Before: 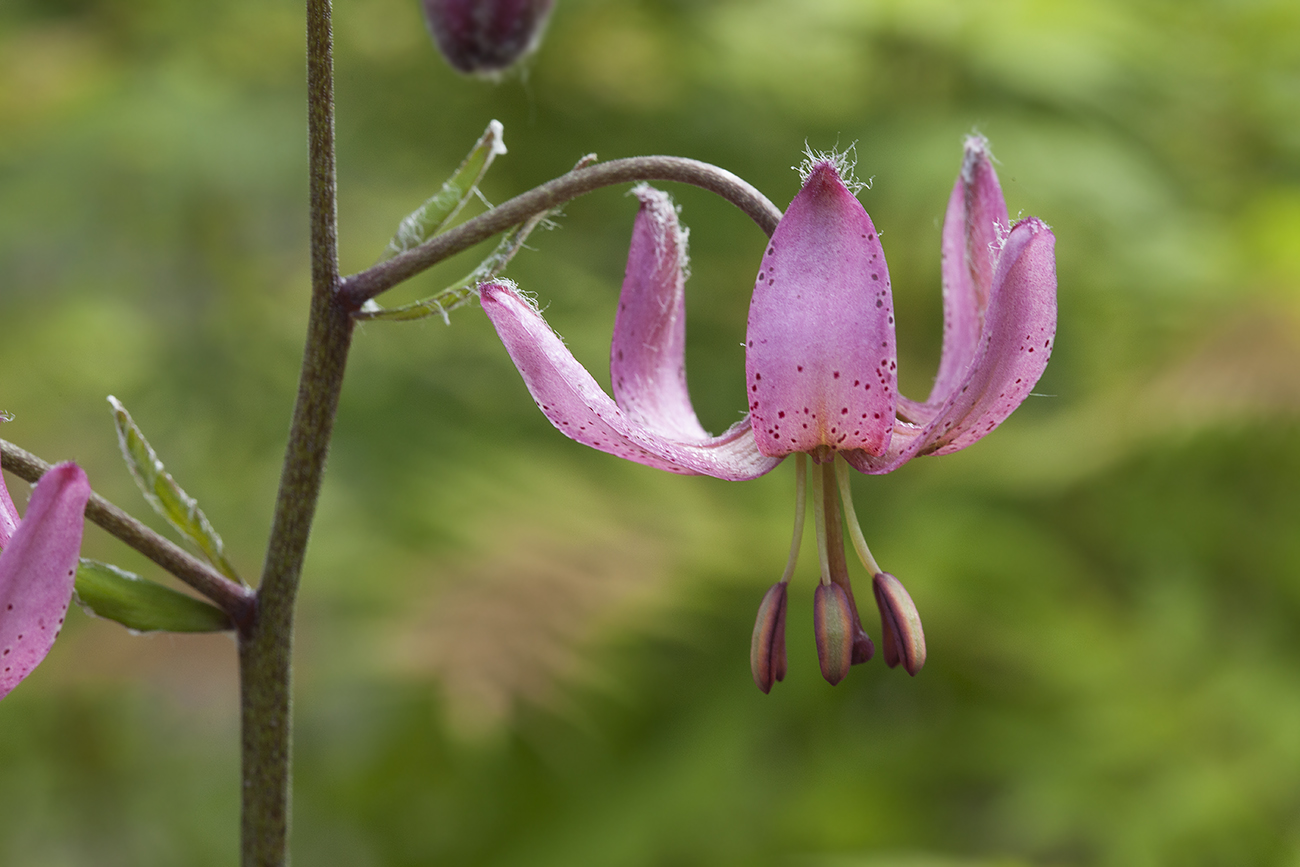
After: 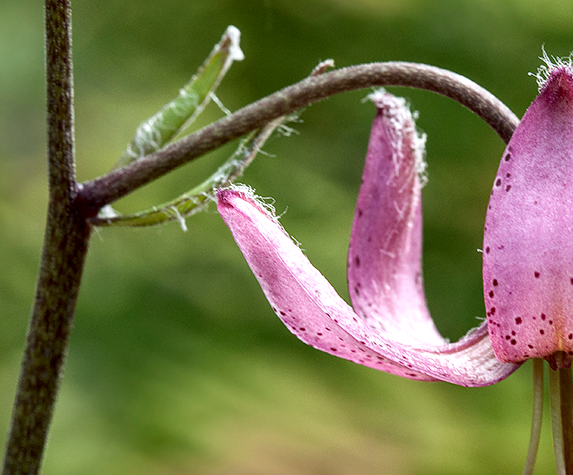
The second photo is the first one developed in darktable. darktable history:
crop: left 20.248%, top 10.86%, right 35.675%, bottom 34.321%
local contrast: highlights 20%, shadows 70%, detail 170%
